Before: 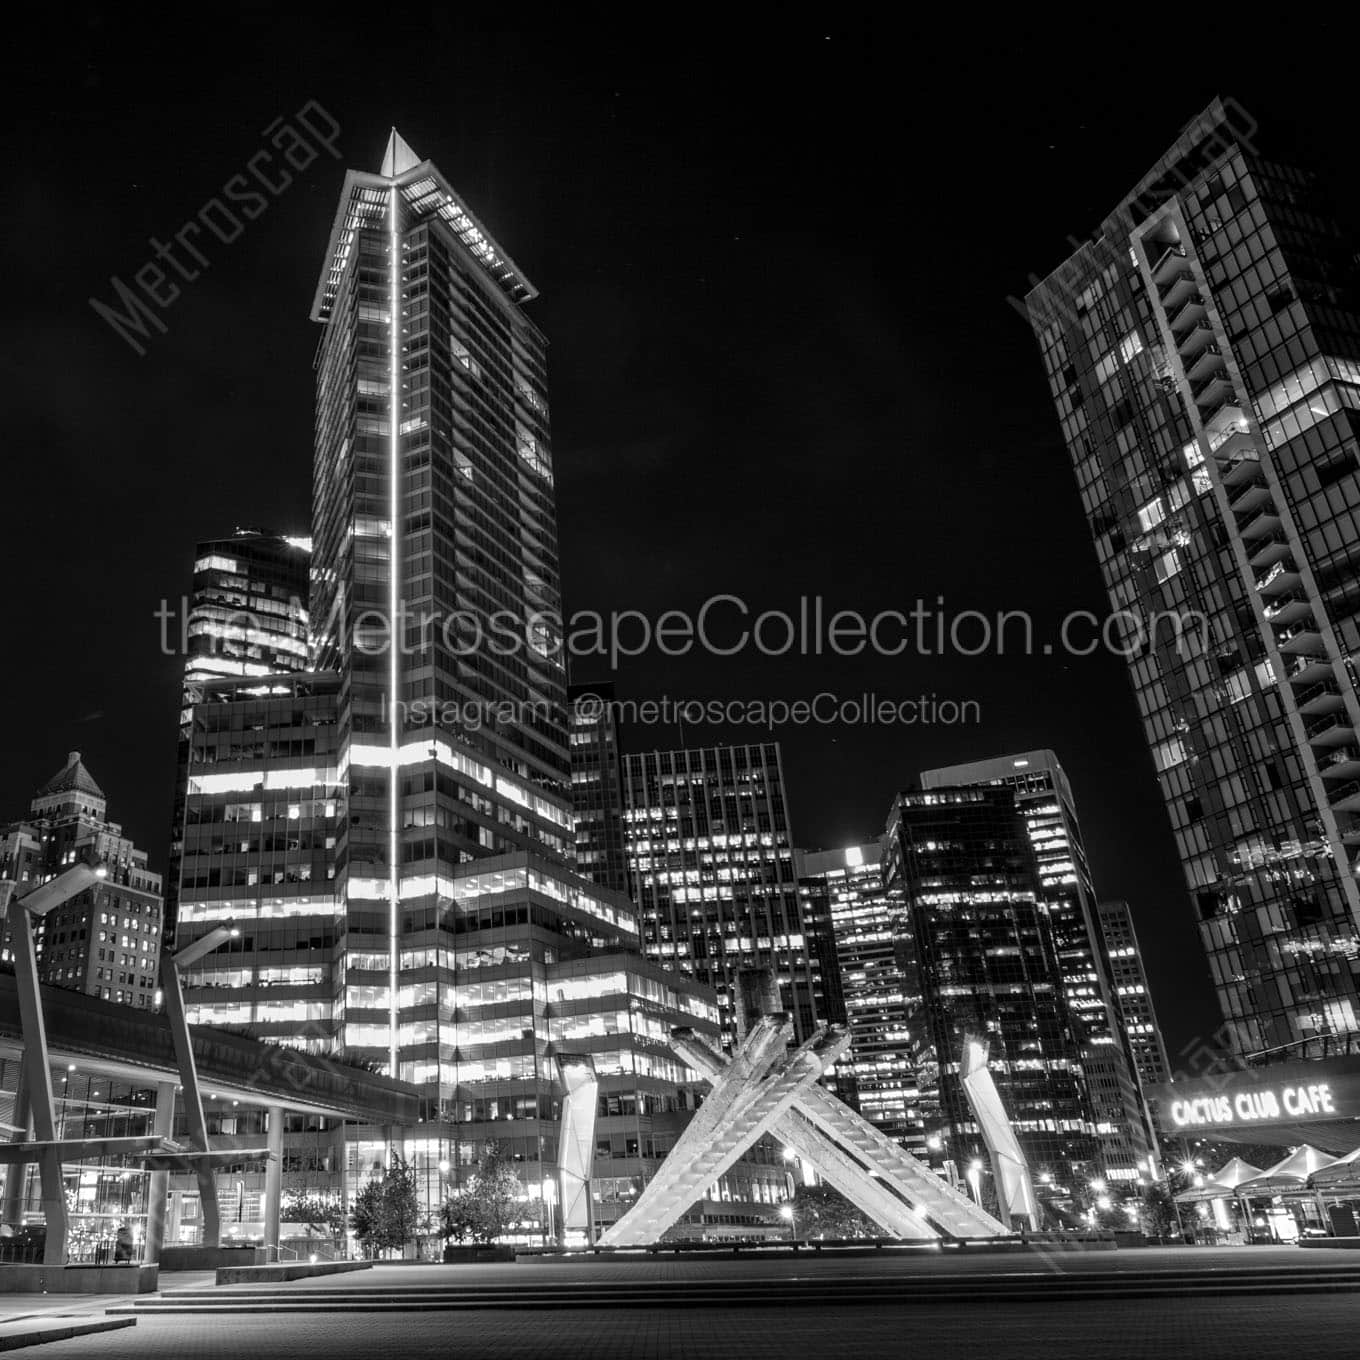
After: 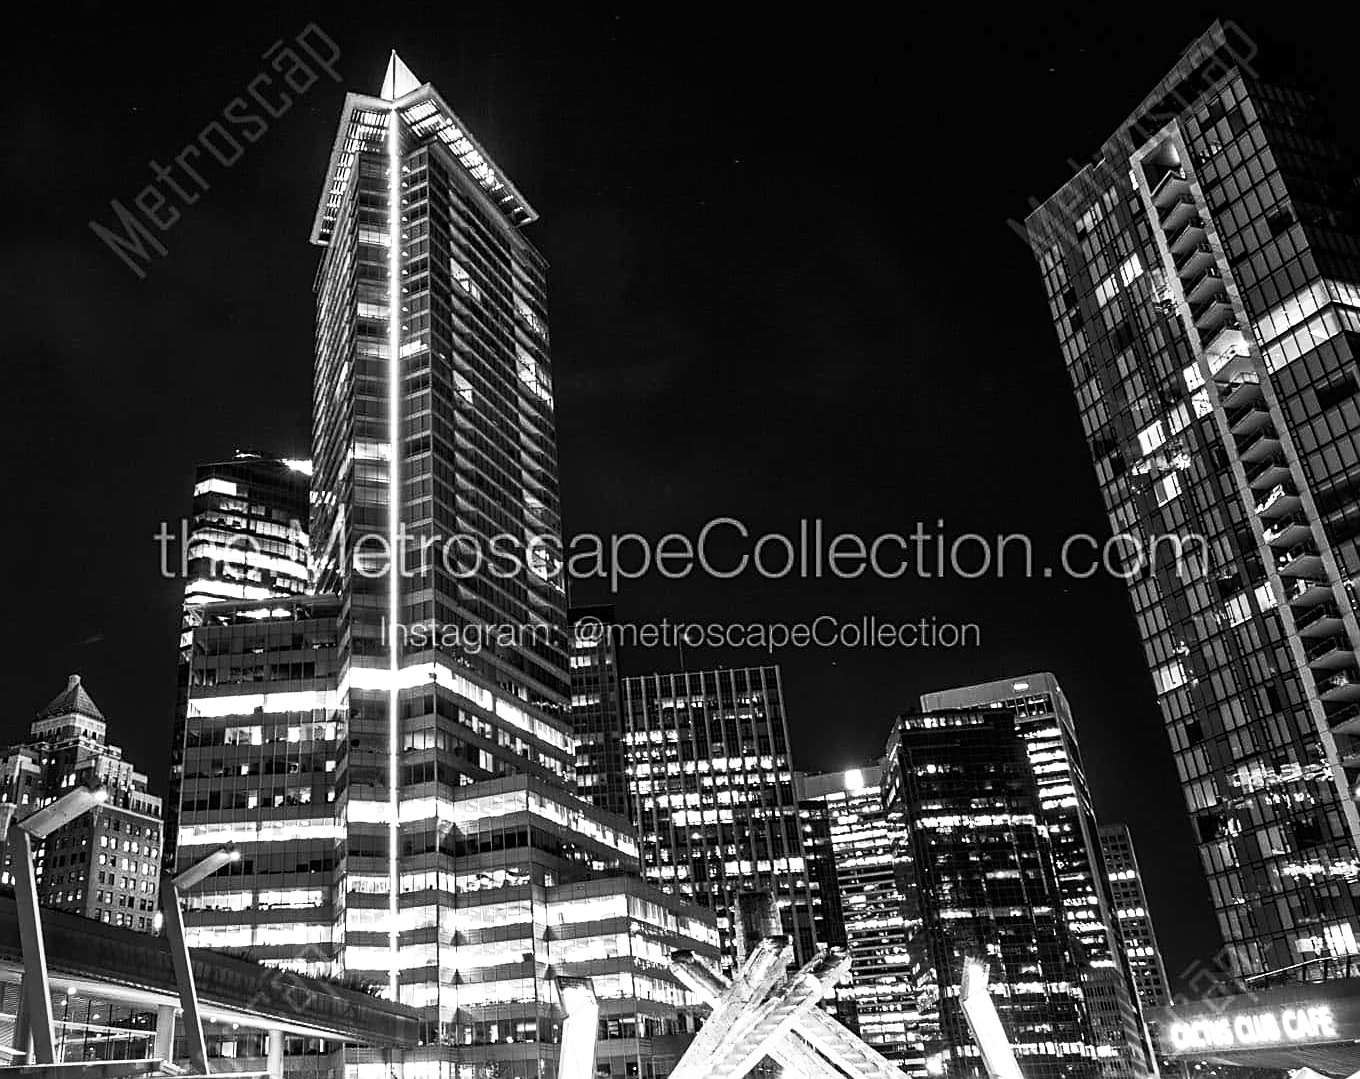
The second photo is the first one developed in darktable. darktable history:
sharpen: on, module defaults
contrast brightness saturation: contrast 0.04, saturation 0.16
tone equalizer: -8 EV -0.417 EV, -7 EV -0.389 EV, -6 EV -0.333 EV, -5 EV -0.222 EV, -3 EV 0.222 EV, -2 EV 0.333 EV, -1 EV 0.389 EV, +0 EV 0.417 EV, edges refinement/feathering 500, mask exposure compensation -1.57 EV, preserve details no
crop and rotate: top 5.667%, bottom 14.937%
tone curve: curves: ch0 [(0, 0) (0.003, 0.01) (0.011, 0.017) (0.025, 0.035) (0.044, 0.068) (0.069, 0.109) (0.1, 0.144) (0.136, 0.185) (0.177, 0.231) (0.224, 0.279) (0.277, 0.346) (0.335, 0.42) (0.399, 0.5) (0.468, 0.603) (0.543, 0.712) (0.623, 0.808) (0.709, 0.883) (0.801, 0.957) (0.898, 0.993) (1, 1)], preserve colors none
